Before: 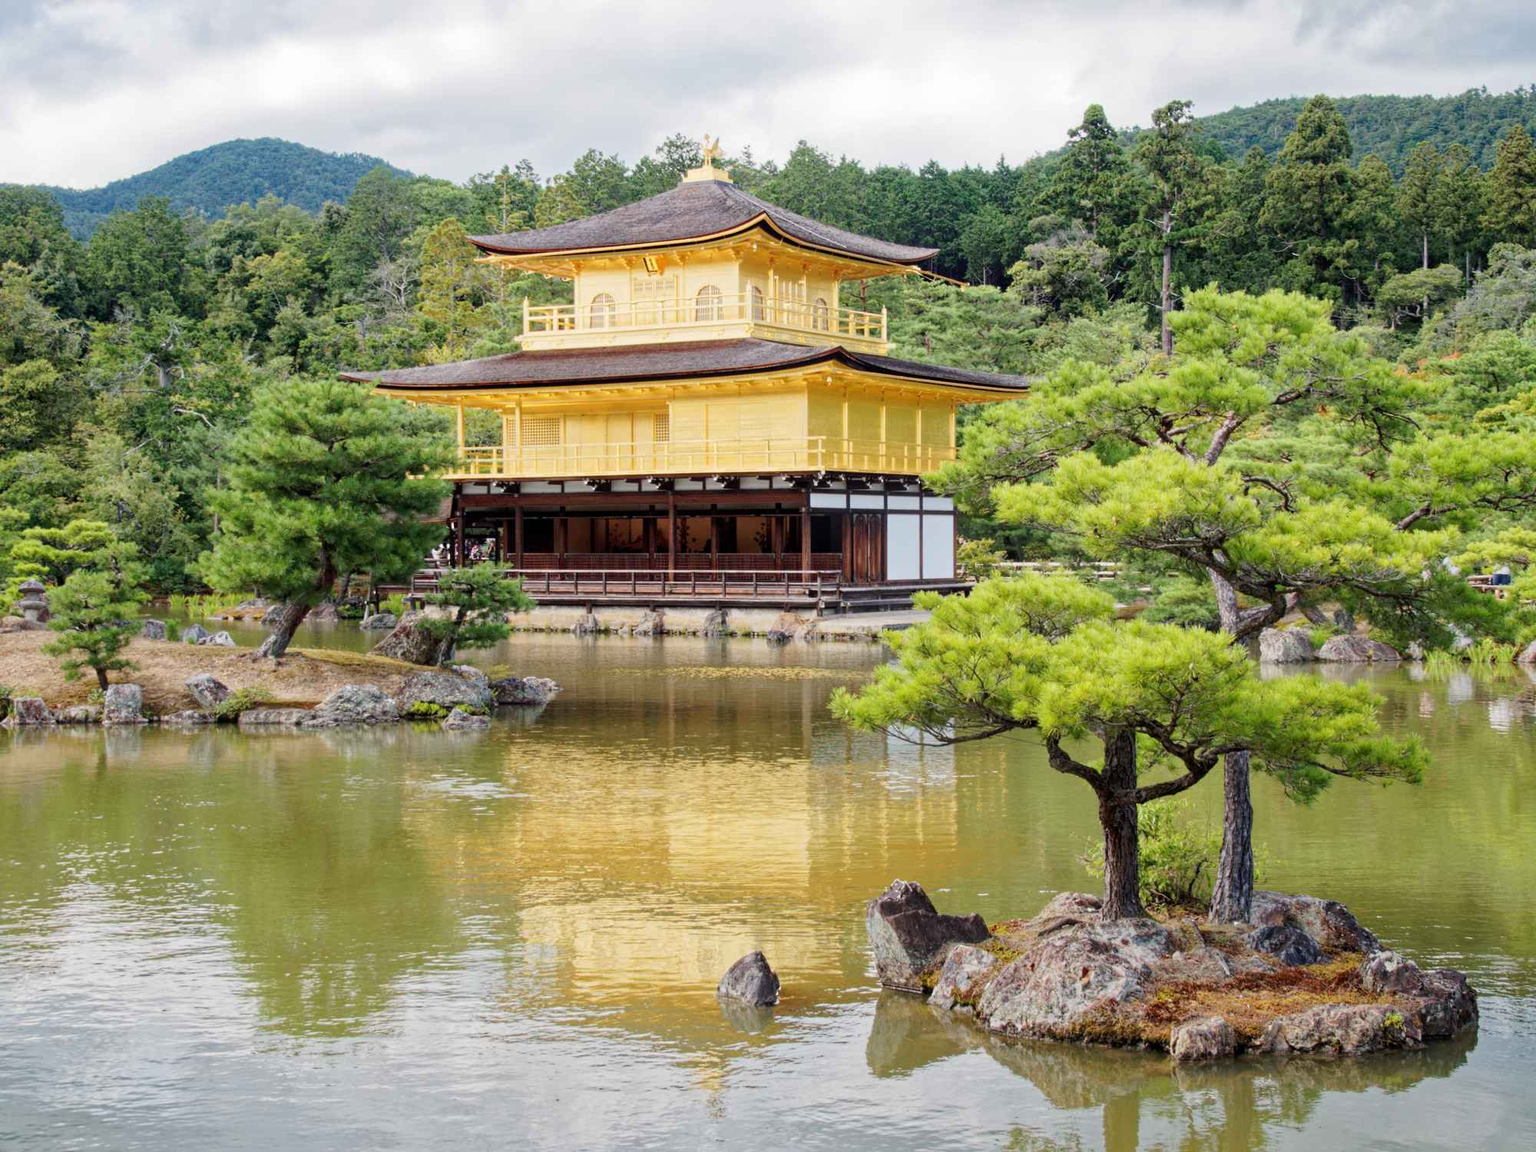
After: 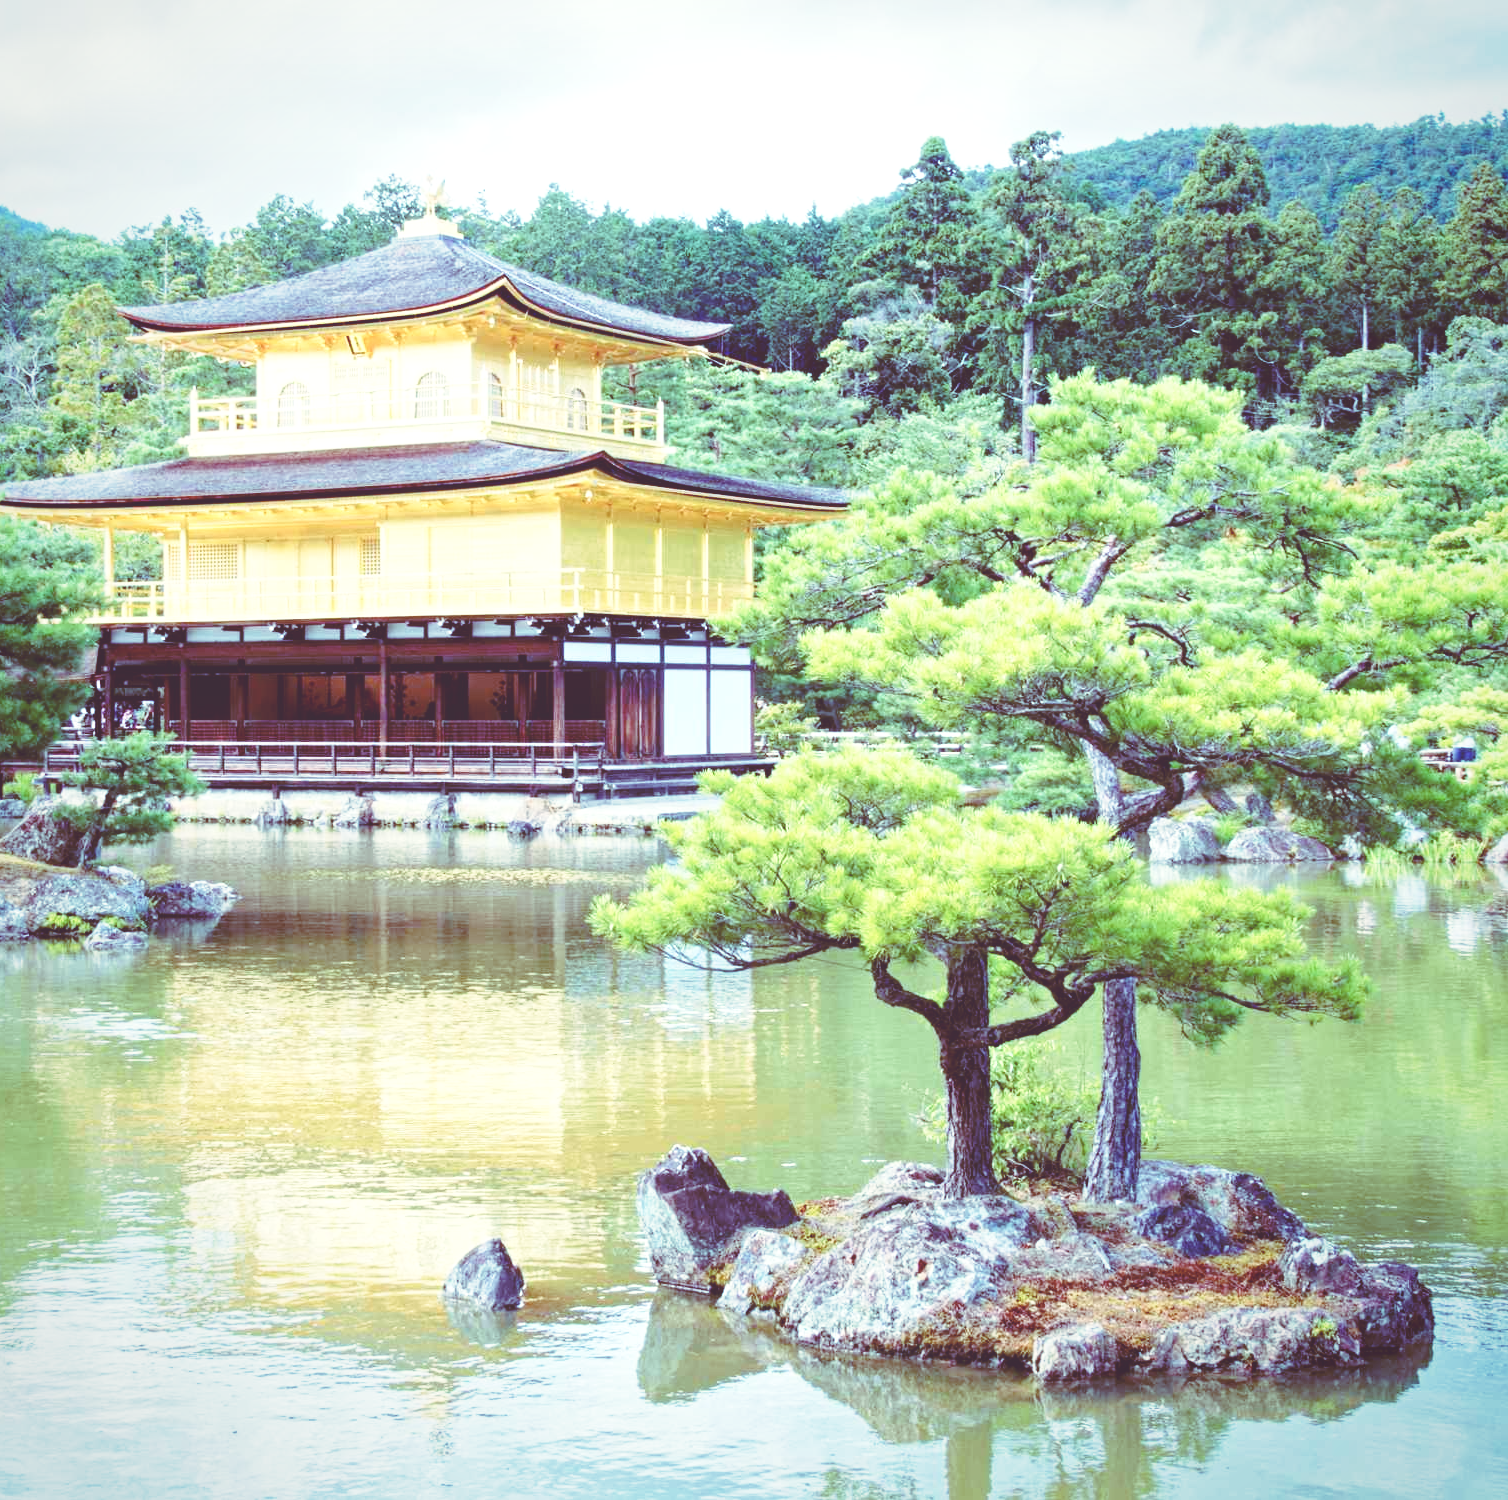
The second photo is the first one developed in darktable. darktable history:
exposure: black level correction 0, exposure 0.6 EV, compensate highlight preservation false
vignetting: brightness -0.233, saturation 0.141
color balance: lift [1, 1.011, 0.999, 0.989], gamma [1.109, 1.045, 1.039, 0.955], gain [0.917, 0.936, 0.952, 1.064], contrast 2.32%, contrast fulcrum 19%, output saturation 101%
rgb curve: curves: ch0 [(0, 0.186) (0.314, 0.284) (0.576, 0.466) (0.805, 0.691) (0.936, 0.886)]; ch1 [(0, 0.186) (0.314, 0.284) (0.581, 0.534) (0.771, 0.746) (0.936, 0.958)]; ch2 [(0, 0.216) (0.275, 0.39) (1, 1)], mode RGB, independent channels, compensate middle gray true, preserve colors none
base curve: curves: ch0 [(0, 0) (0.028, 0.03) (0.121, 0.232) (0.46, 0.748) (0.859, 0.968) (1, 1)], preserve colors none
contrast brightness saturation: saturation -0.05
crop and rotate: left 24.6%
